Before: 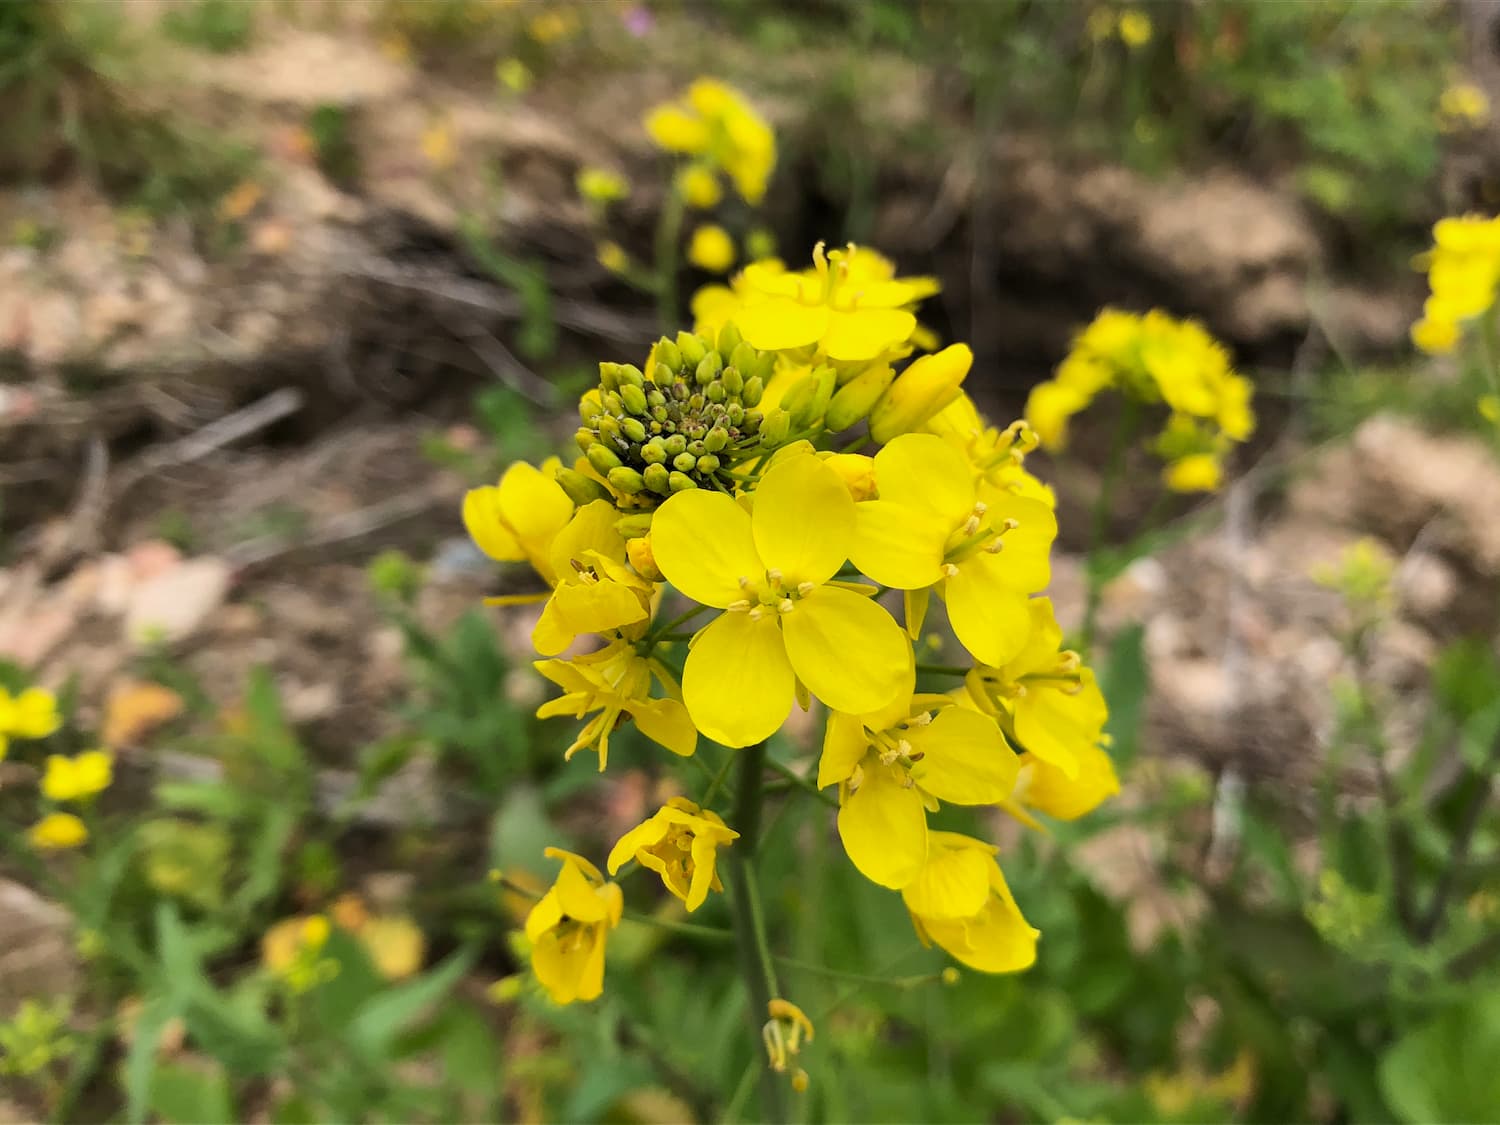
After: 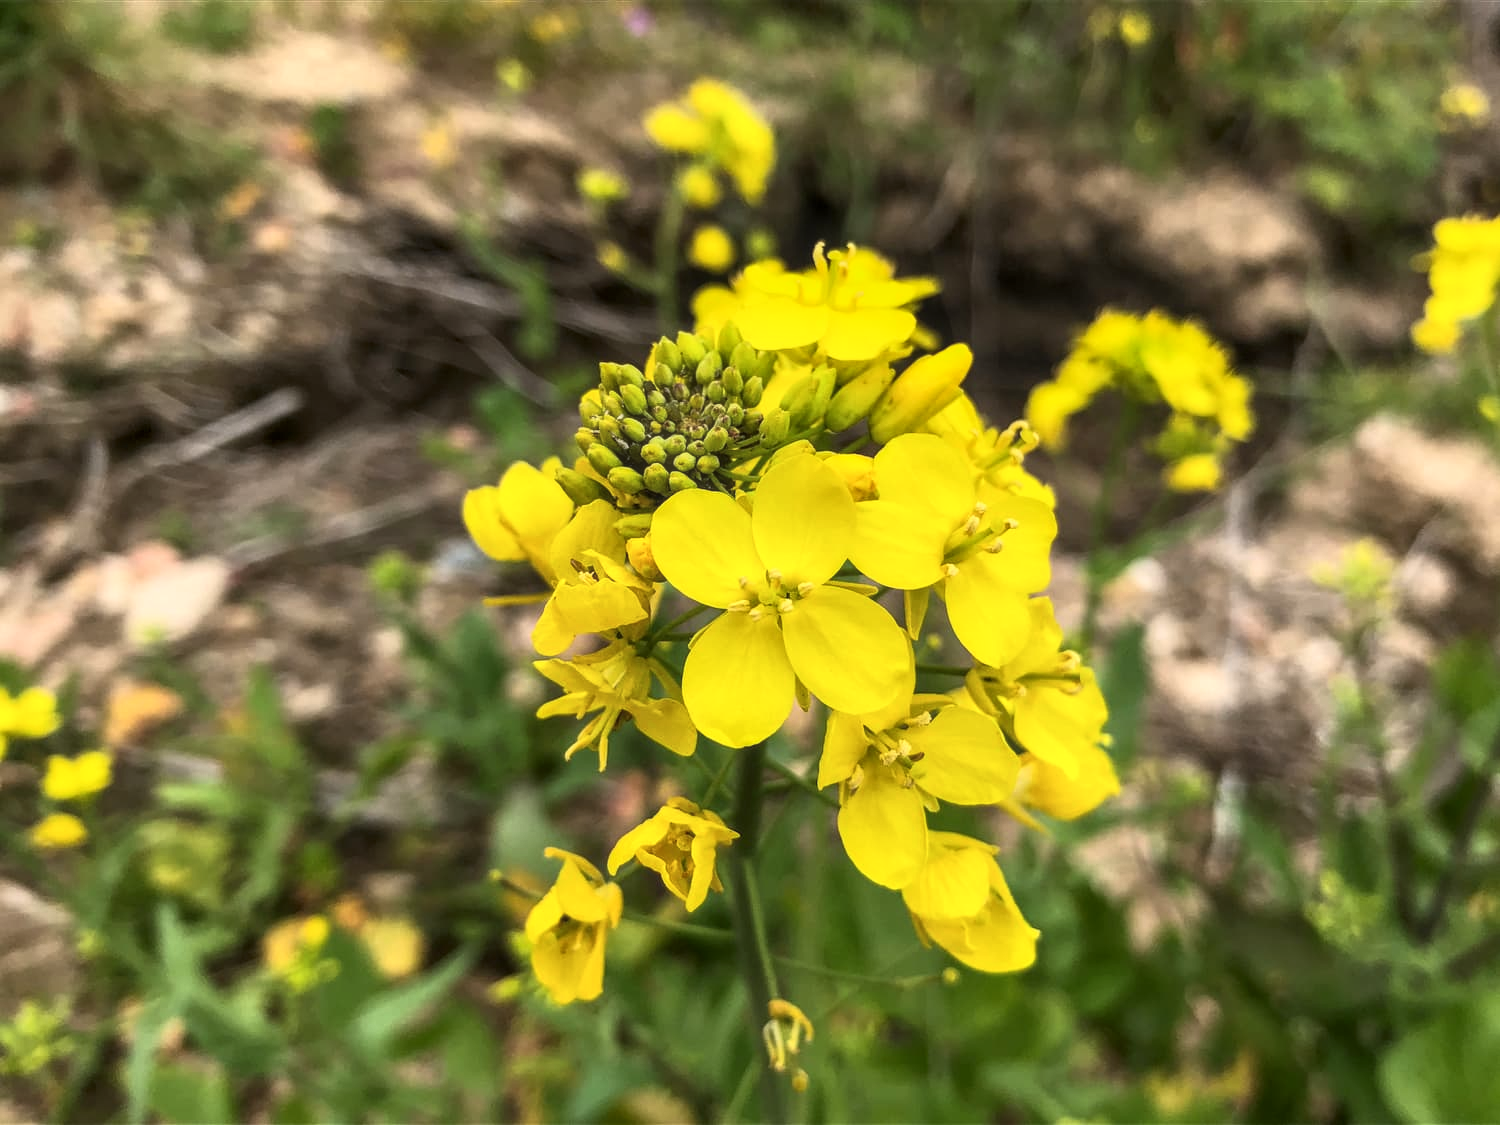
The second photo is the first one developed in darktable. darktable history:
local contrast: on, module defaults
haze removal: strength -0.095, compatibility mode true, adaptive false
base curve: curves: ch0 [(0, 0) (0.257, 0.25) (0.482, 0.586) (0.757, 0.871) (1, 1)]
